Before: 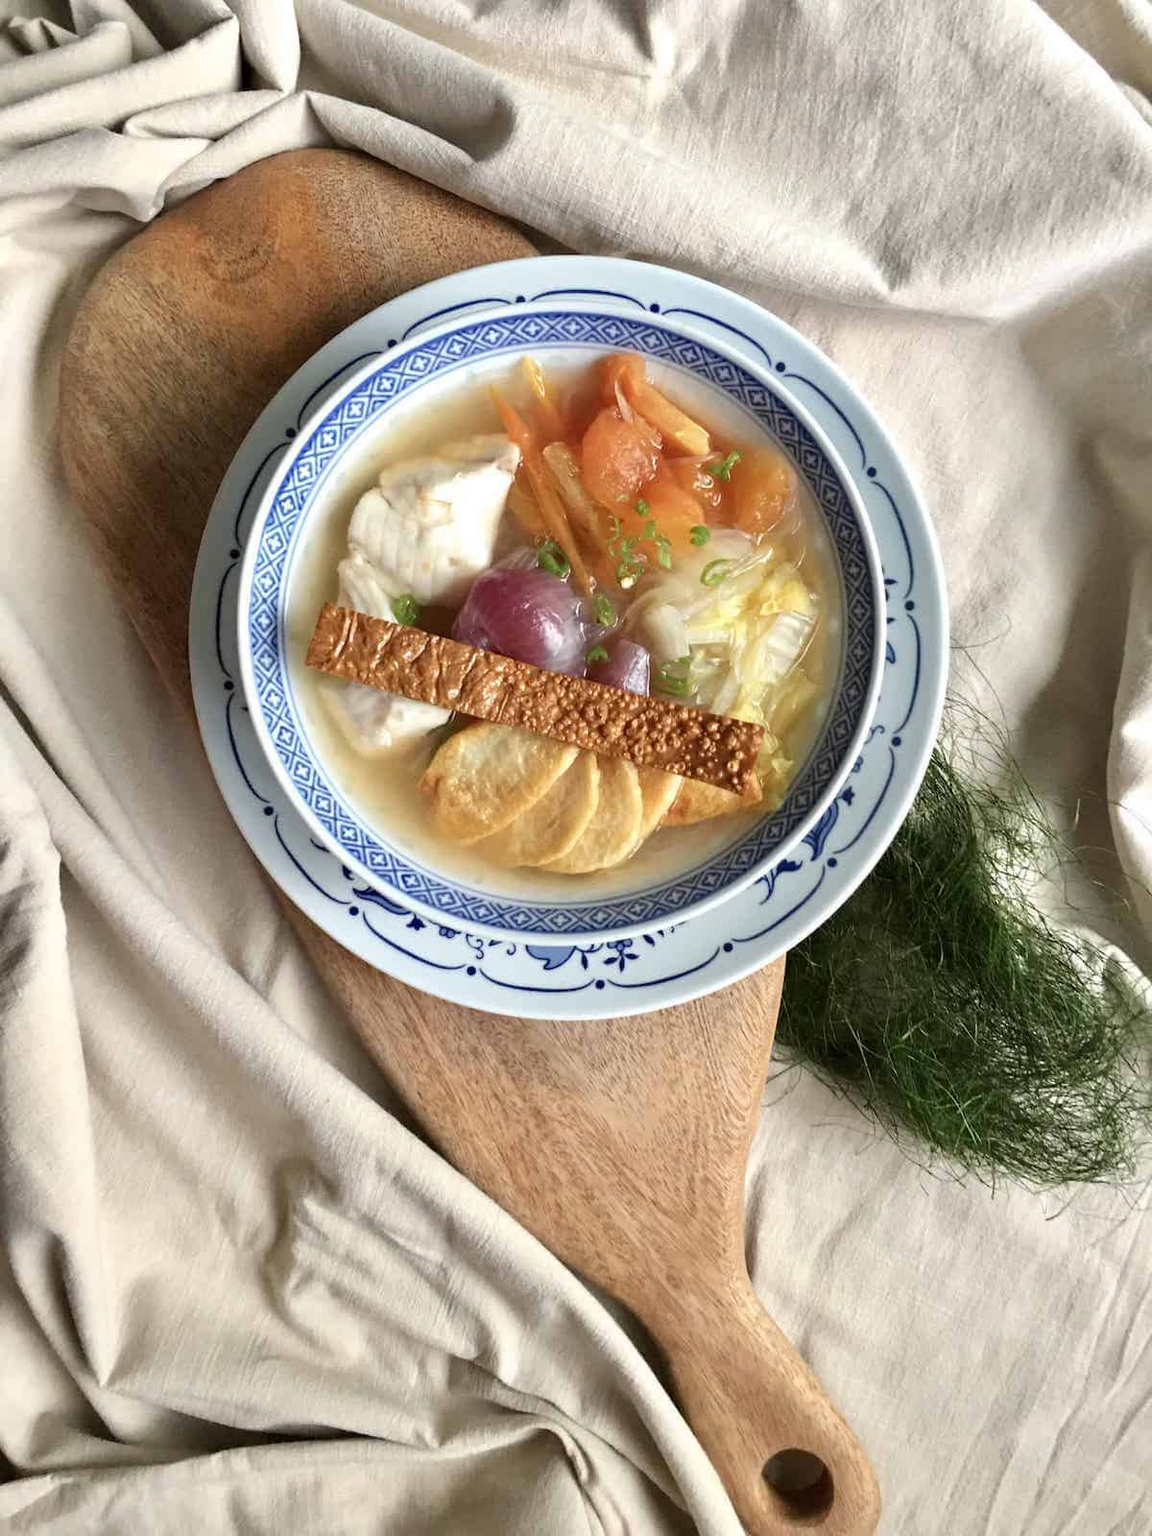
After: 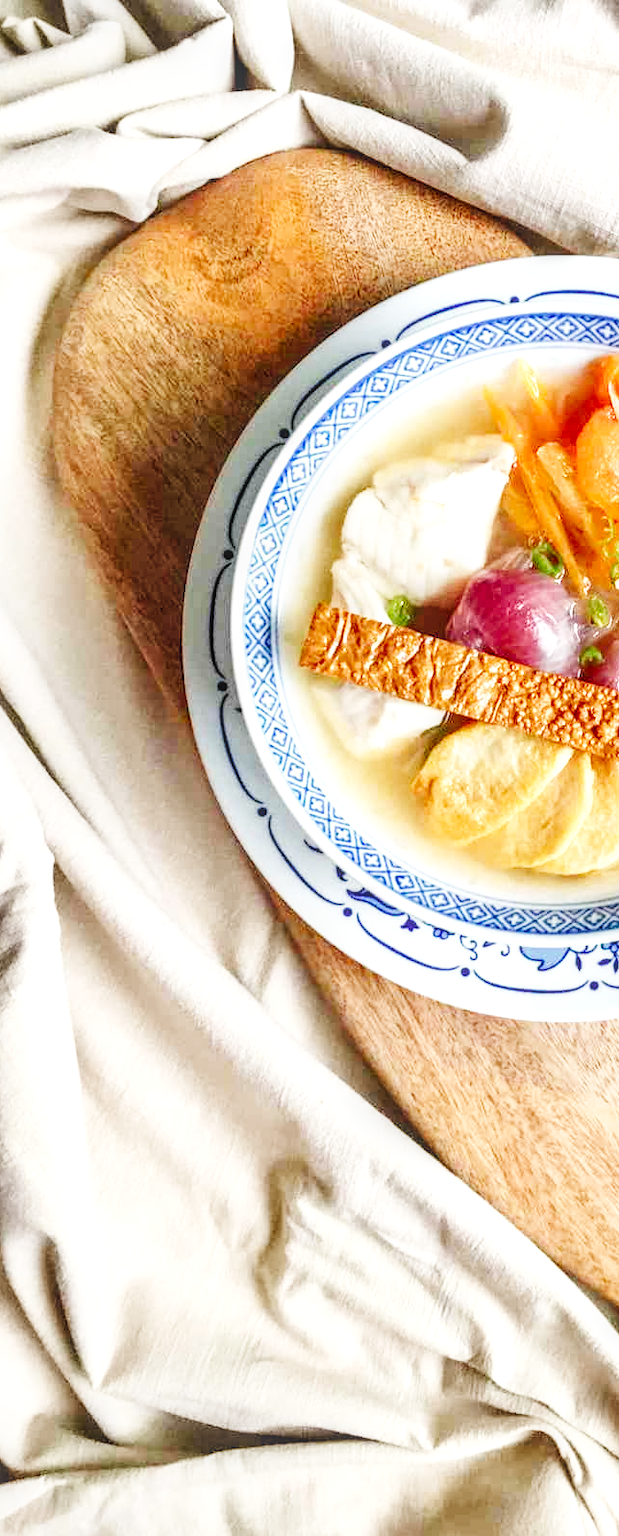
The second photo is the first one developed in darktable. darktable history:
crop: left 0.587%, right 45.588%, bottom 0.086%
local contrast: highlights 0%, shadows 0%, detail 133%
base curve: curves: ch0 [(0, 0.003) (0.001, 0.002) (0.006, 0.004) (0.02, 0.022) (0.048, 0.086) (0.094, 0.234) (0.162, 0.431) (0.258, 0.629) (0.385, 0.8) (0.548, 0.918) (0.751, 0.988) (1, 1)], preserve colors none
